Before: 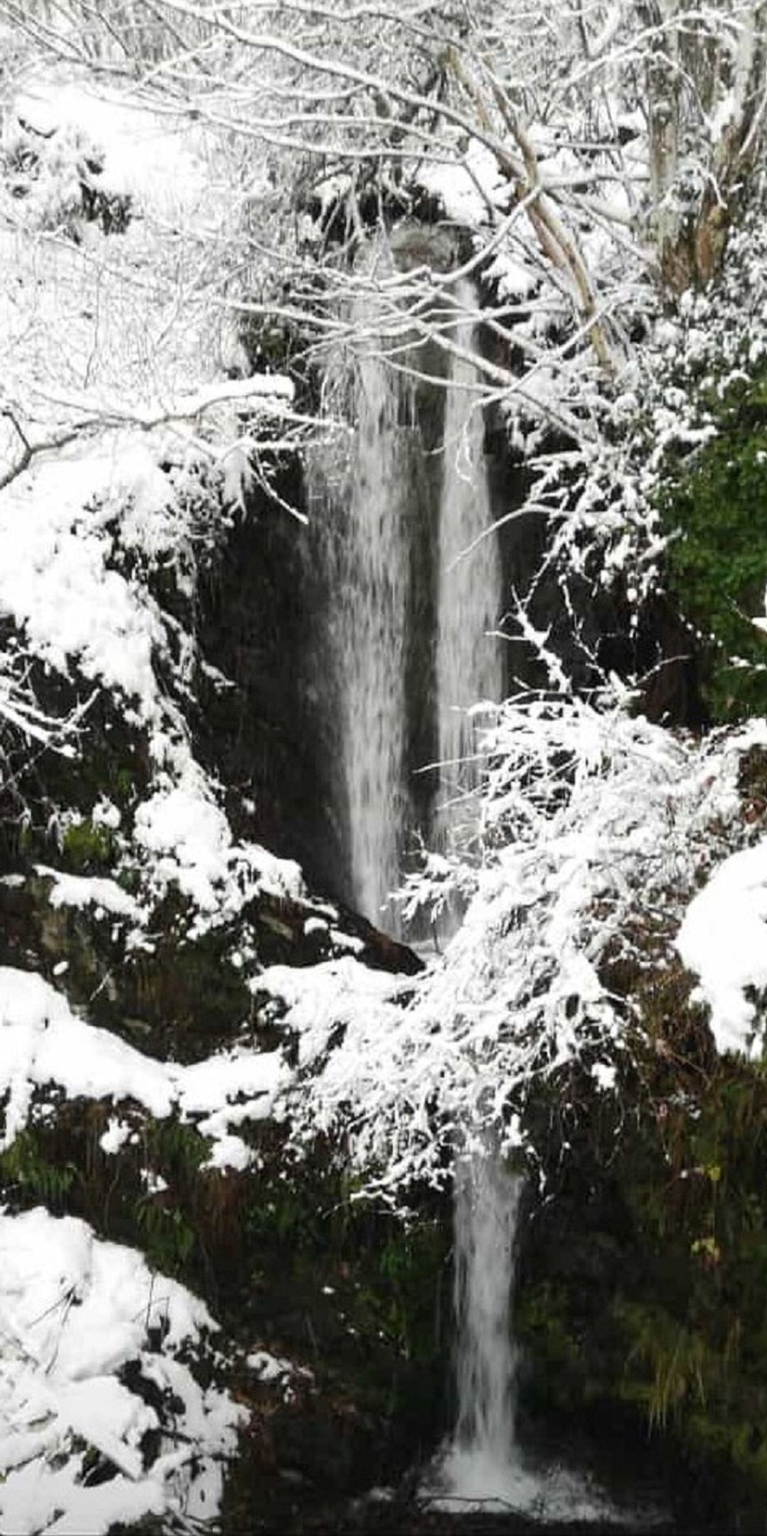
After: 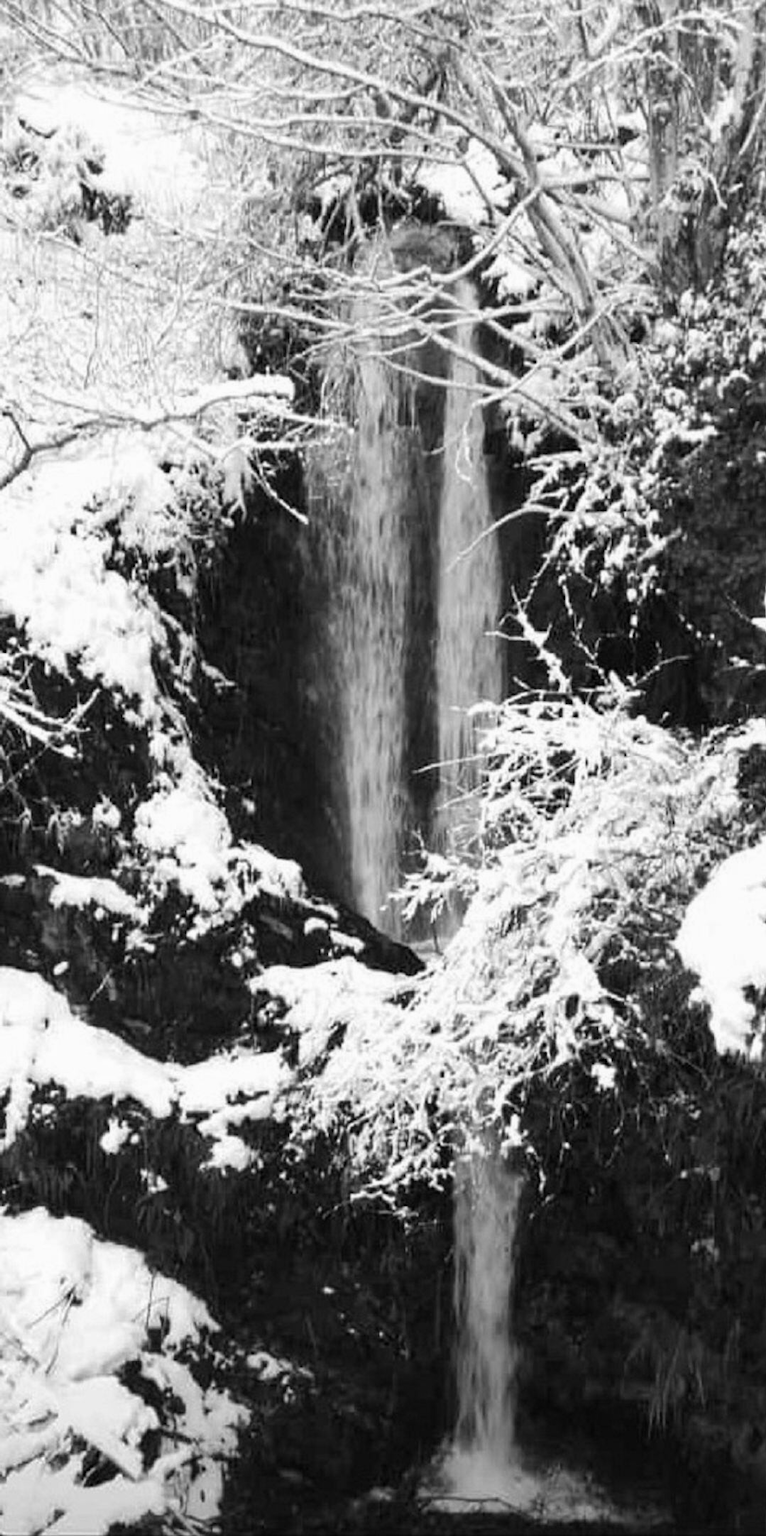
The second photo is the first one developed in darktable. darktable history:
color calibration: output gray [0.21, 0.42, 0.37, 0], illuminant Planckian (black body), adaptation linear Bradford (ICC v4), x 0.361, y 0.366, temperature 4487.56 K
